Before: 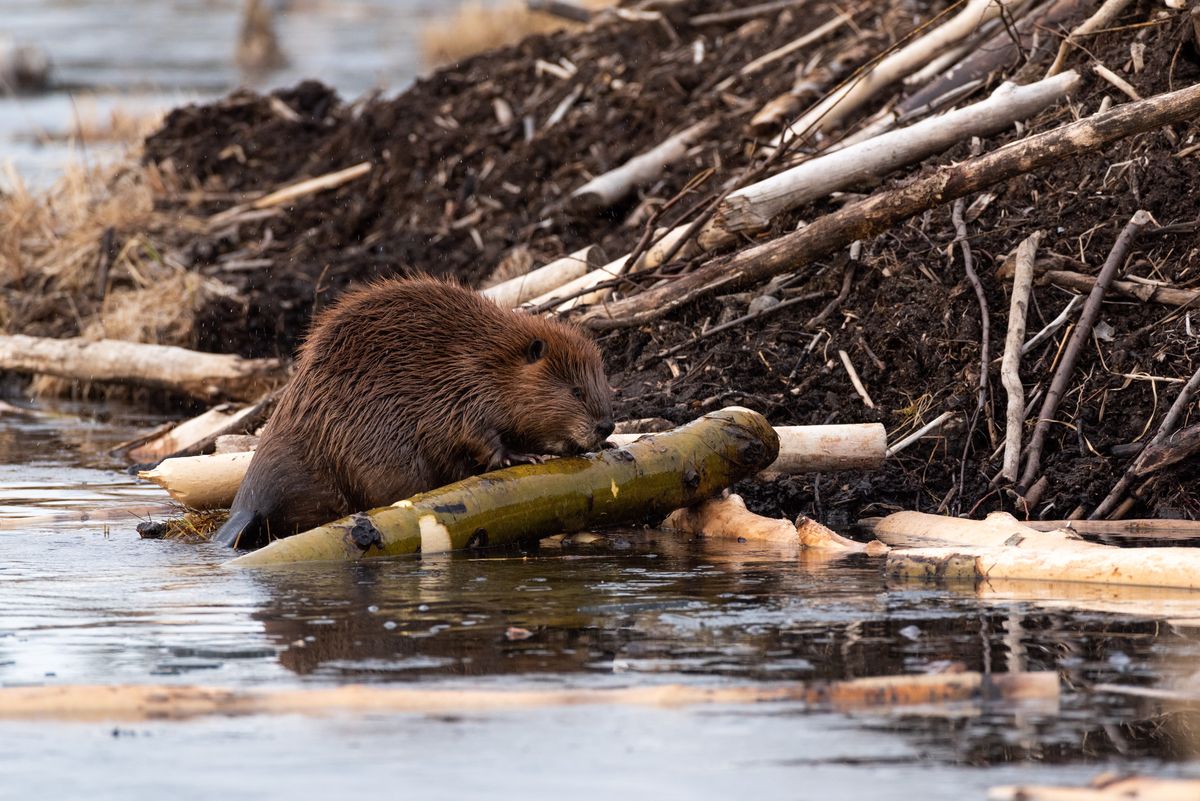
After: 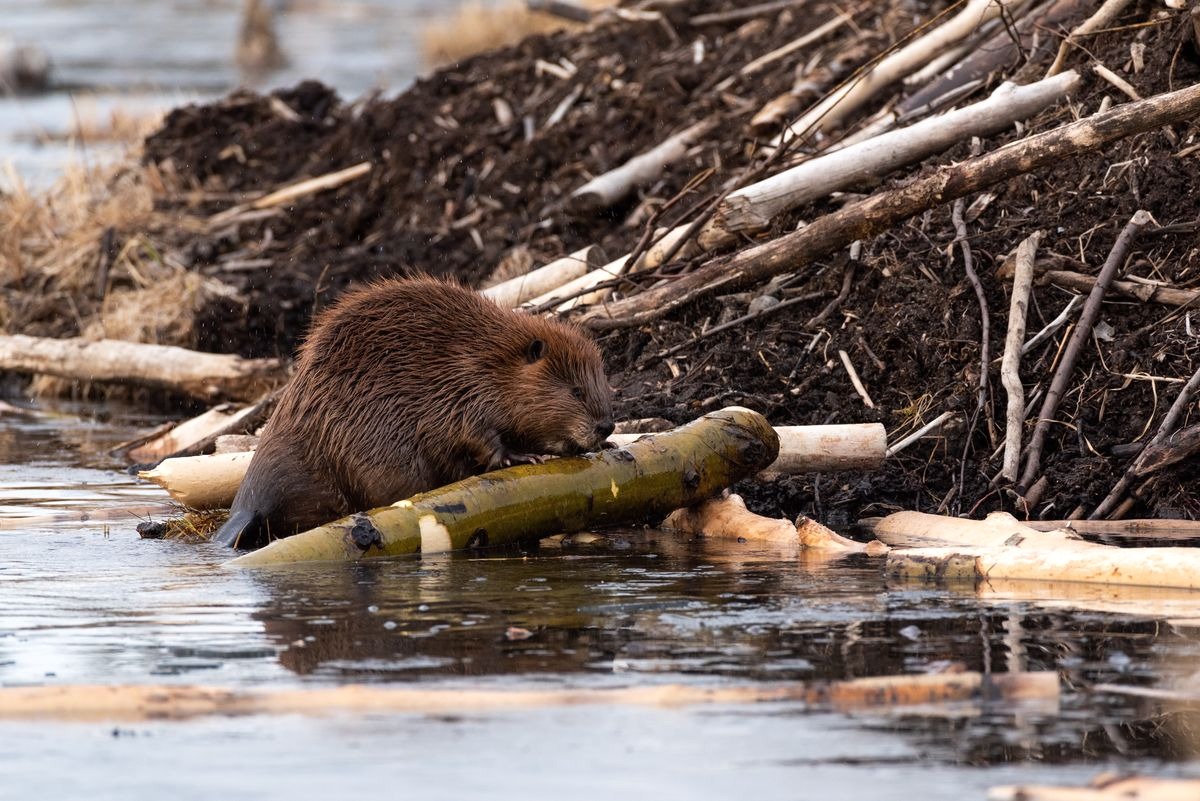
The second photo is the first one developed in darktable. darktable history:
shadows and highlights: shadows -8.5, white point adjustment 1.5, highlights 8.91
